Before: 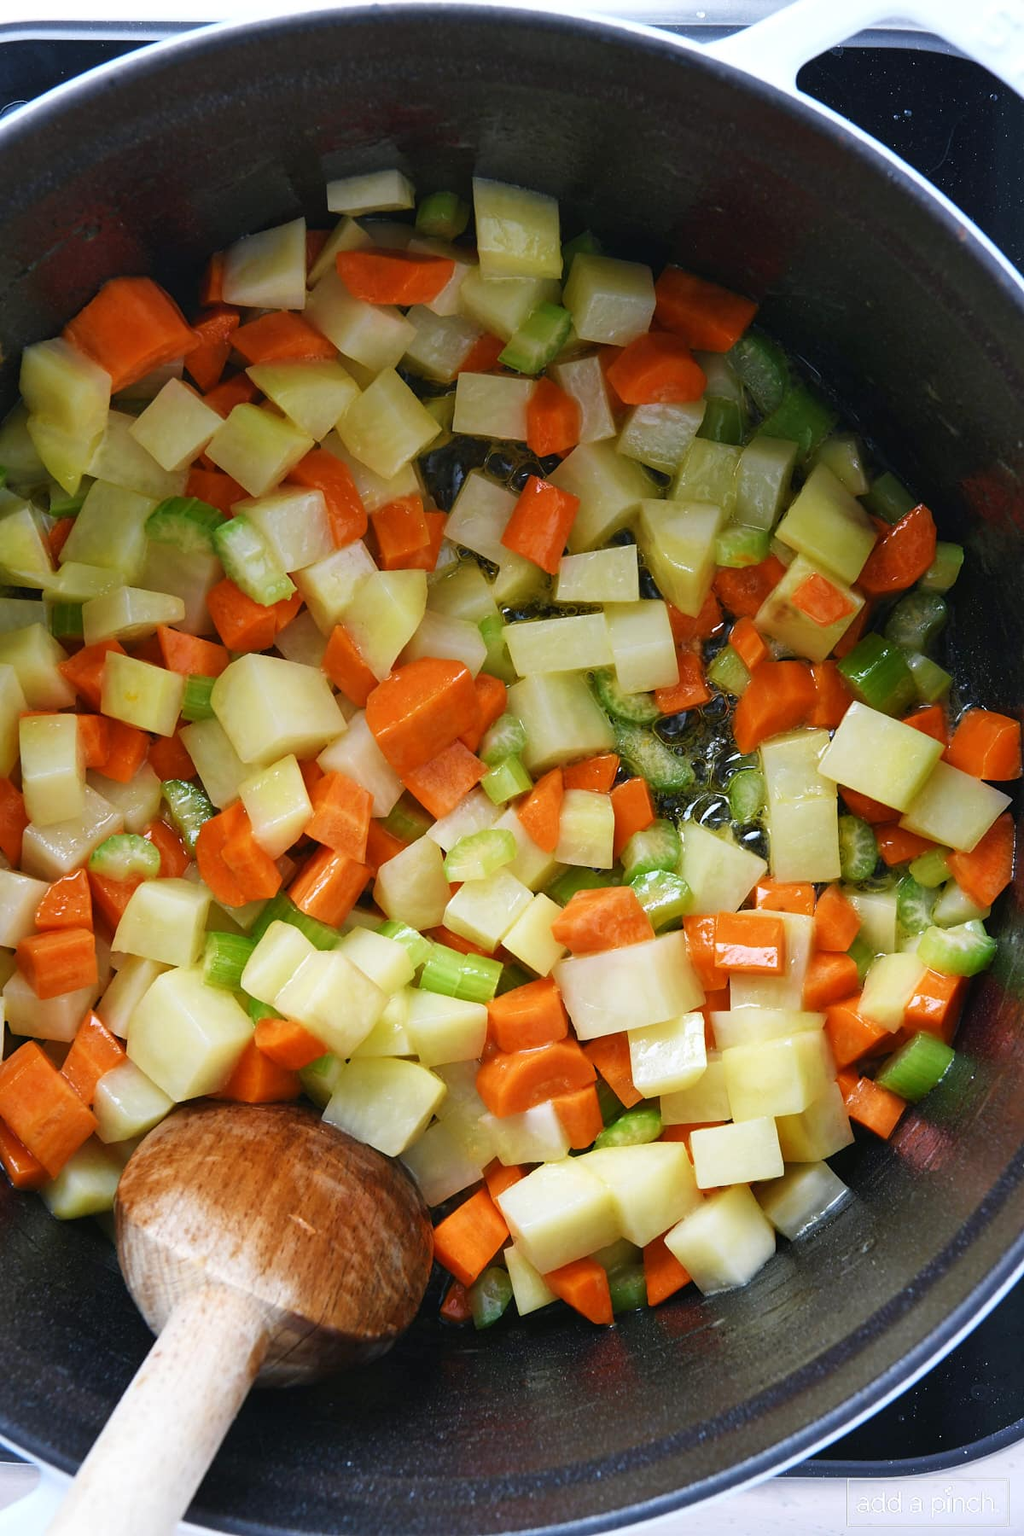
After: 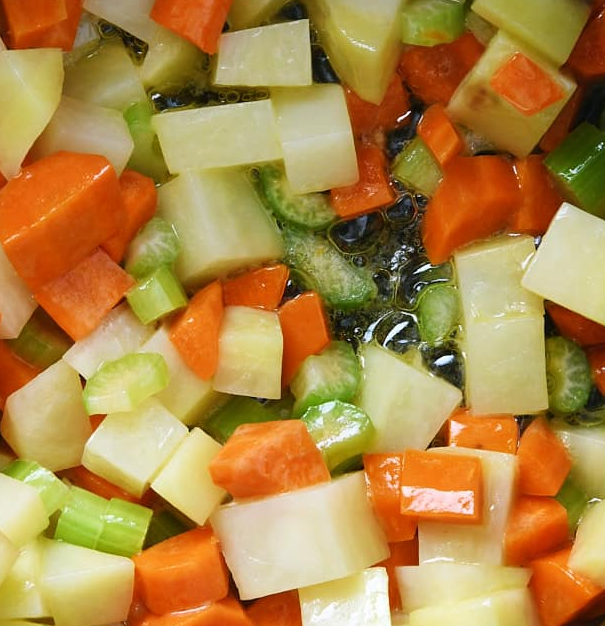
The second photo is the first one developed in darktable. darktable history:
crop: left 36.419%, top 34.399%, right 13.143%, bottom 30.81%
